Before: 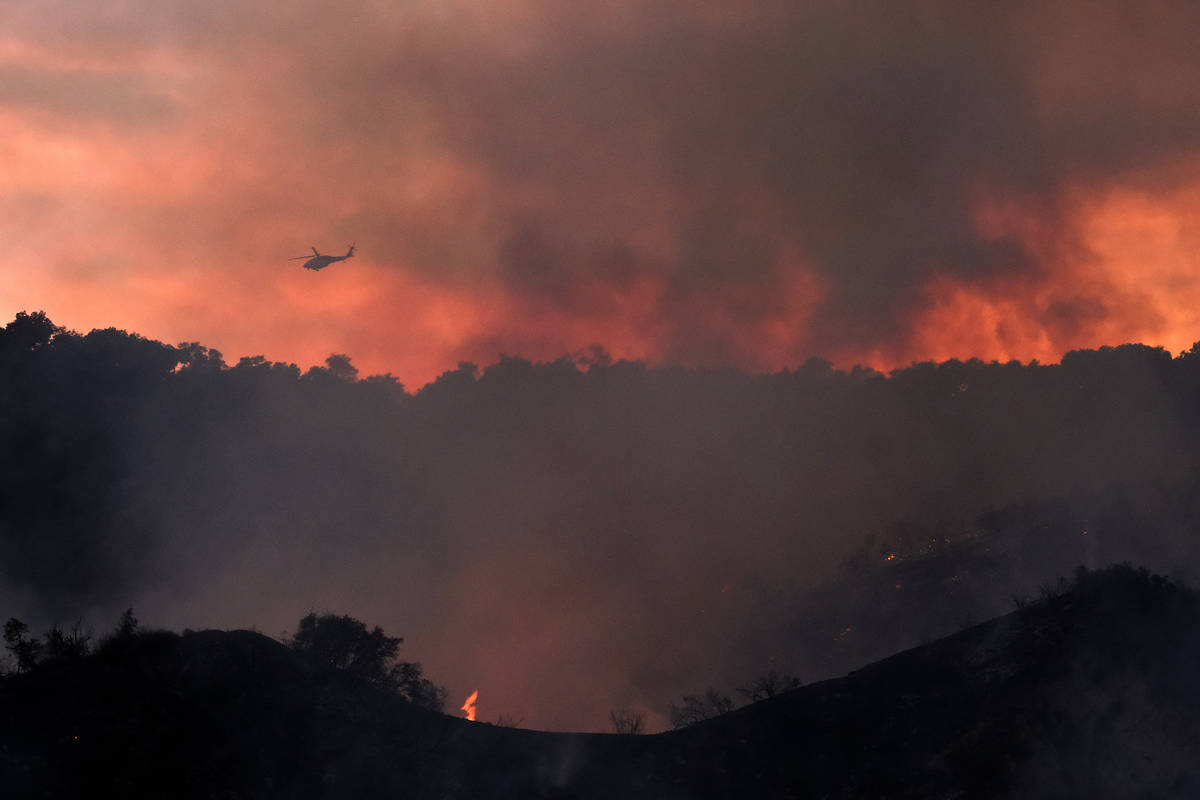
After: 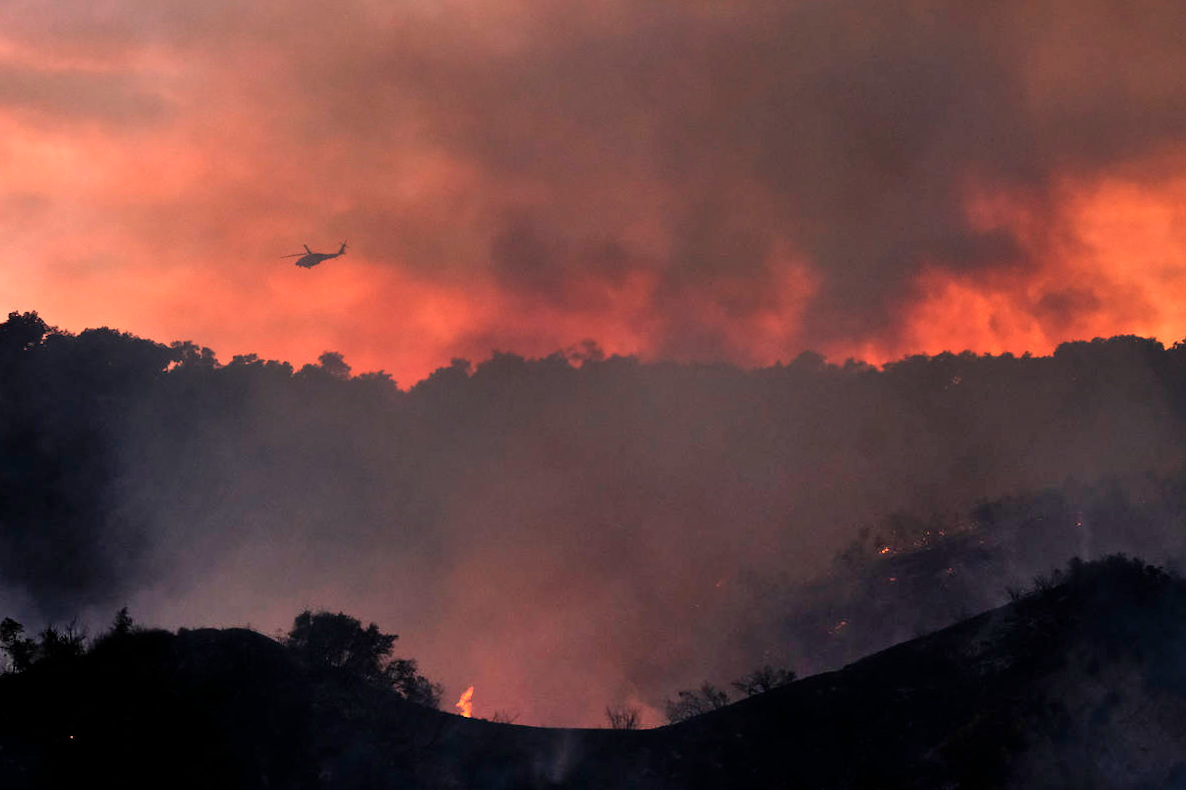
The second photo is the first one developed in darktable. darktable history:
shadows and highlights: soften with gaussian
rotate and perspective: rotation -0.45°, automatic cropping original format, crop left 0.008, crop right 0.992, crop top 0.012, crop bottom 0.988
